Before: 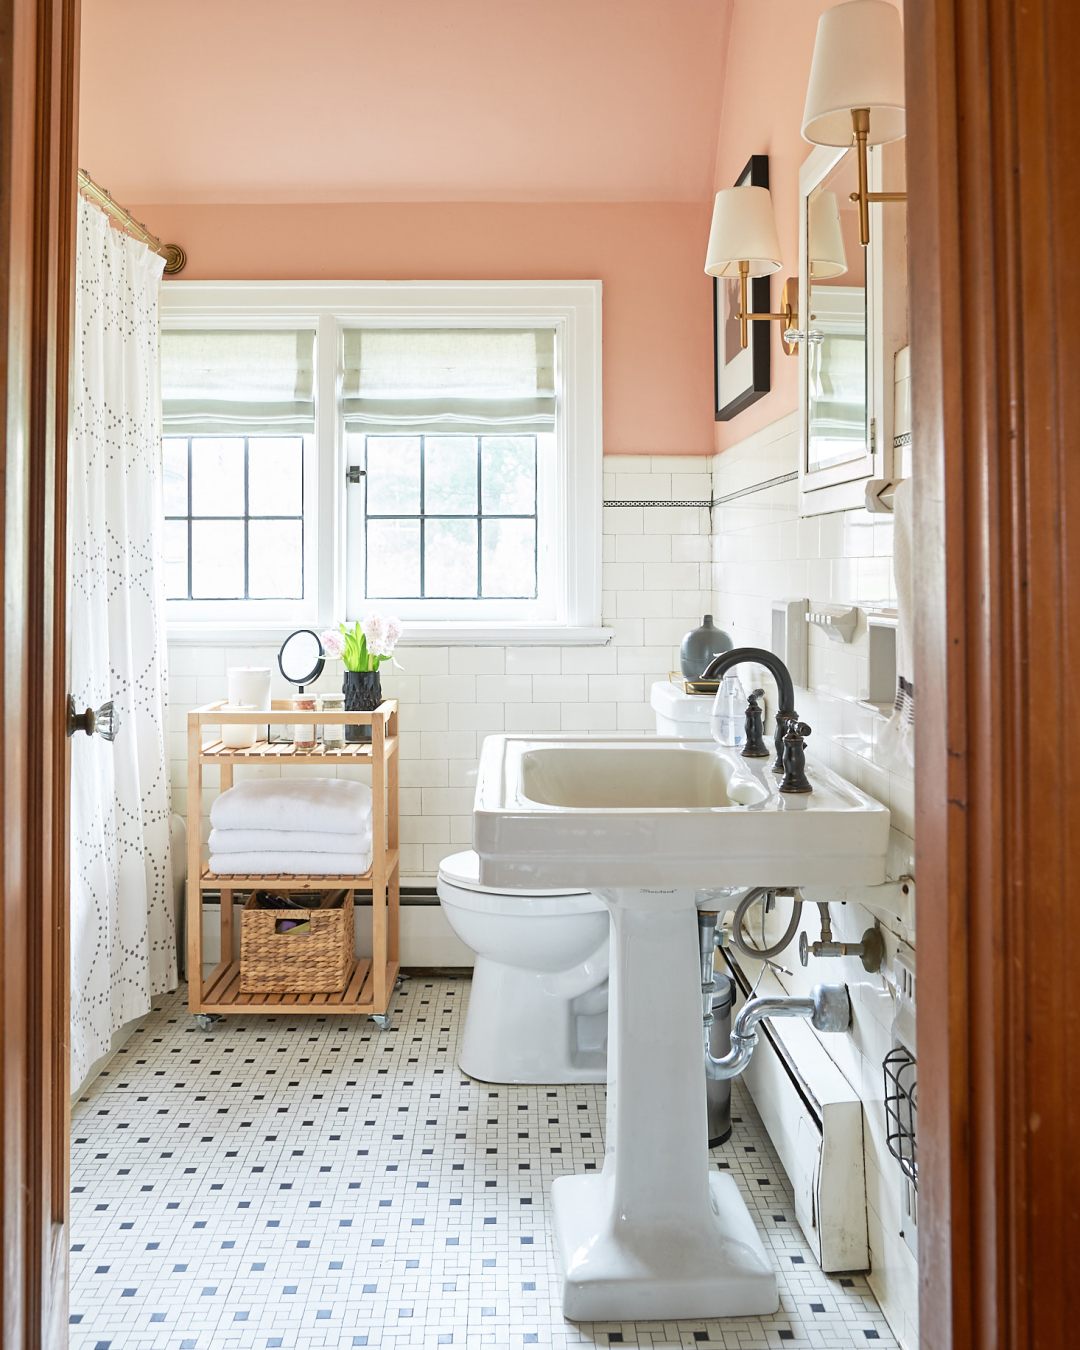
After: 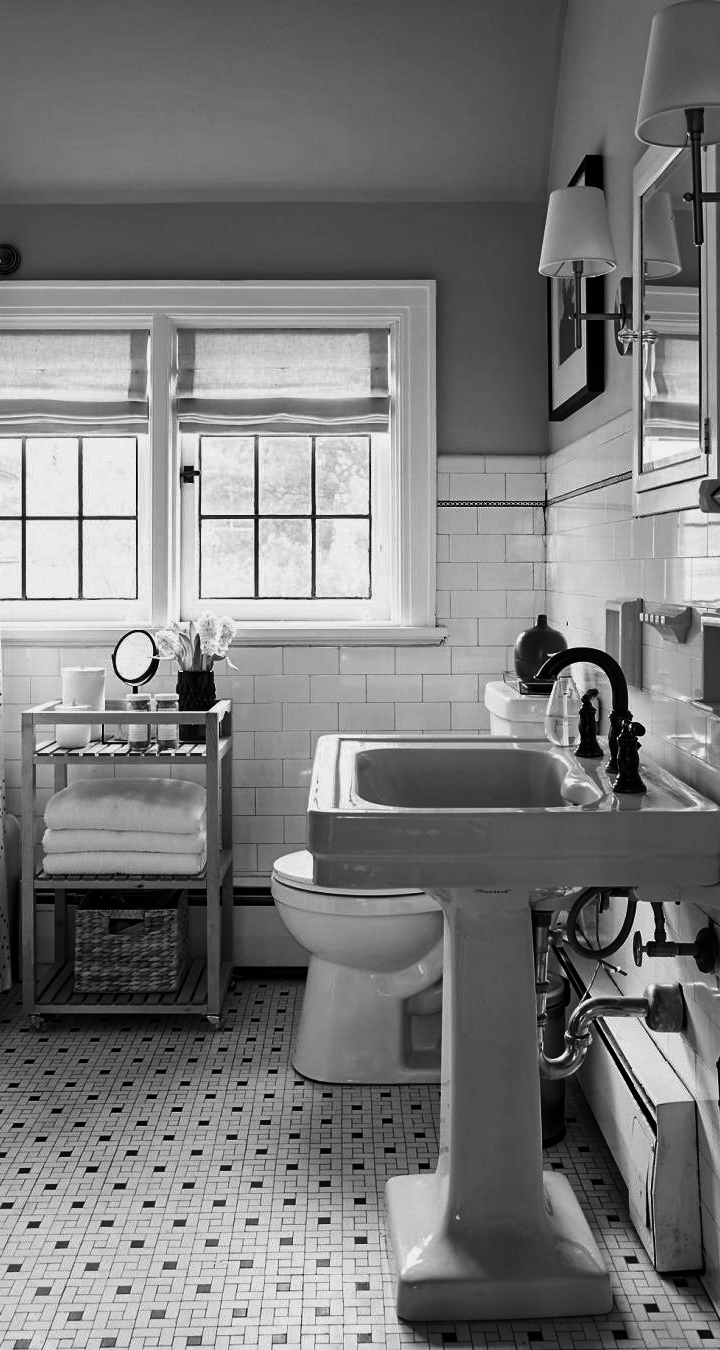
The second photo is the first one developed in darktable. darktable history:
crop and rotate: left 15.446%, right 17.836%
contrast brightness saturation: contrast 0.02, brightness -1, saturation -1
exposure: exposure -0.064 EV, compensate highlight preservation false
